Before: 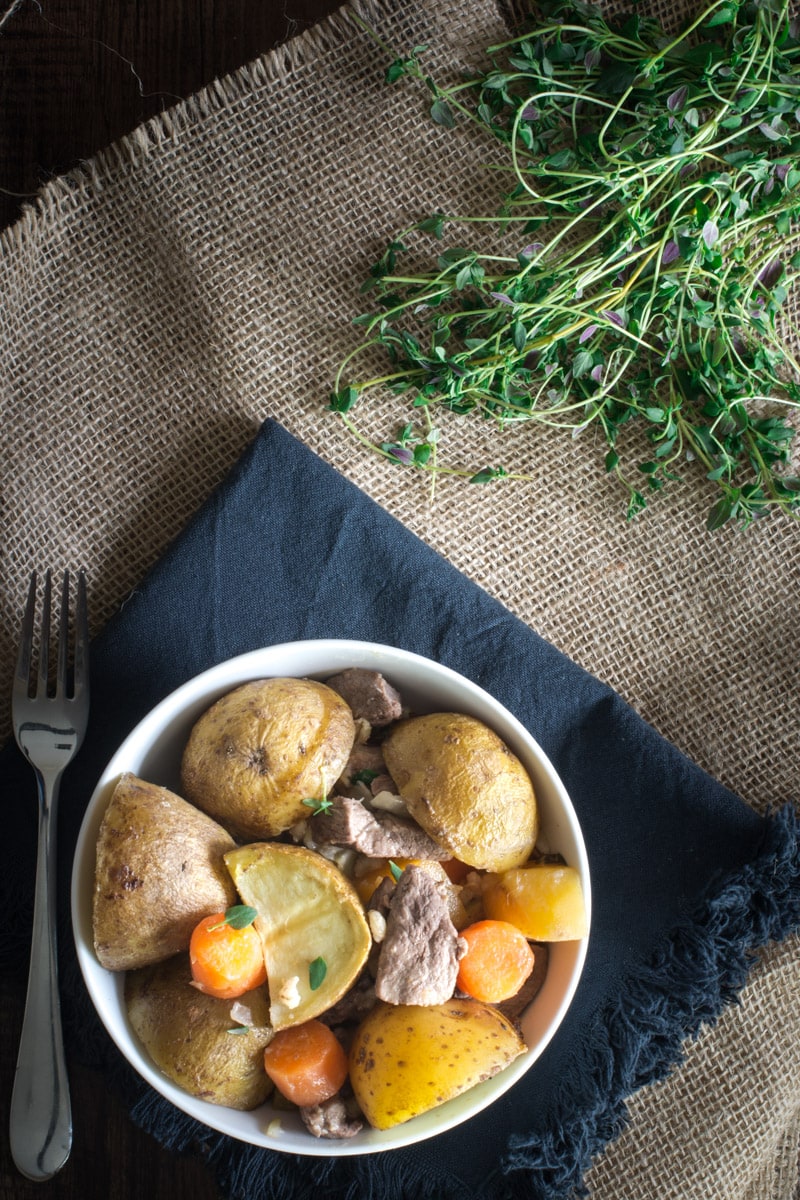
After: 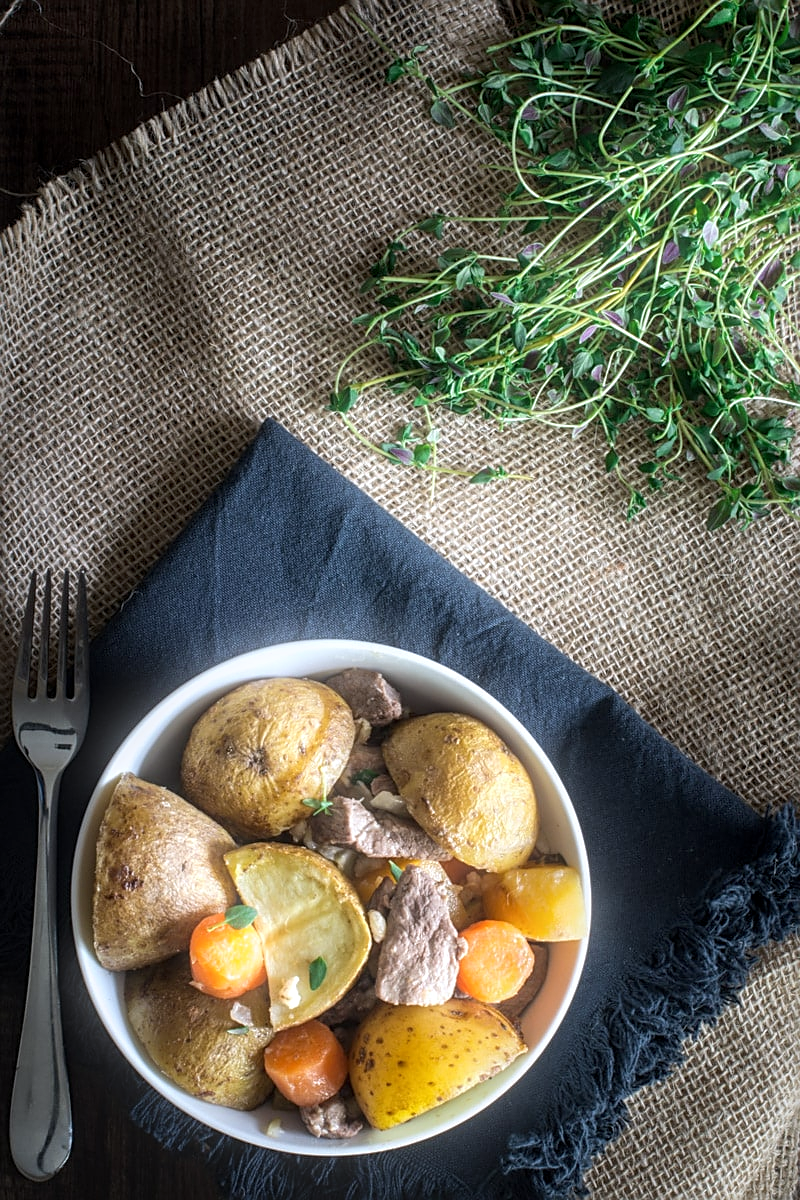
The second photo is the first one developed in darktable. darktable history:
sharpen: on, module defaults
tone equalizer: on, module defaults
bloom: size 5%, threshold 95%, strength 15%
local contrast: on, module defaults
white balance: red 0.983, blue 1.036
